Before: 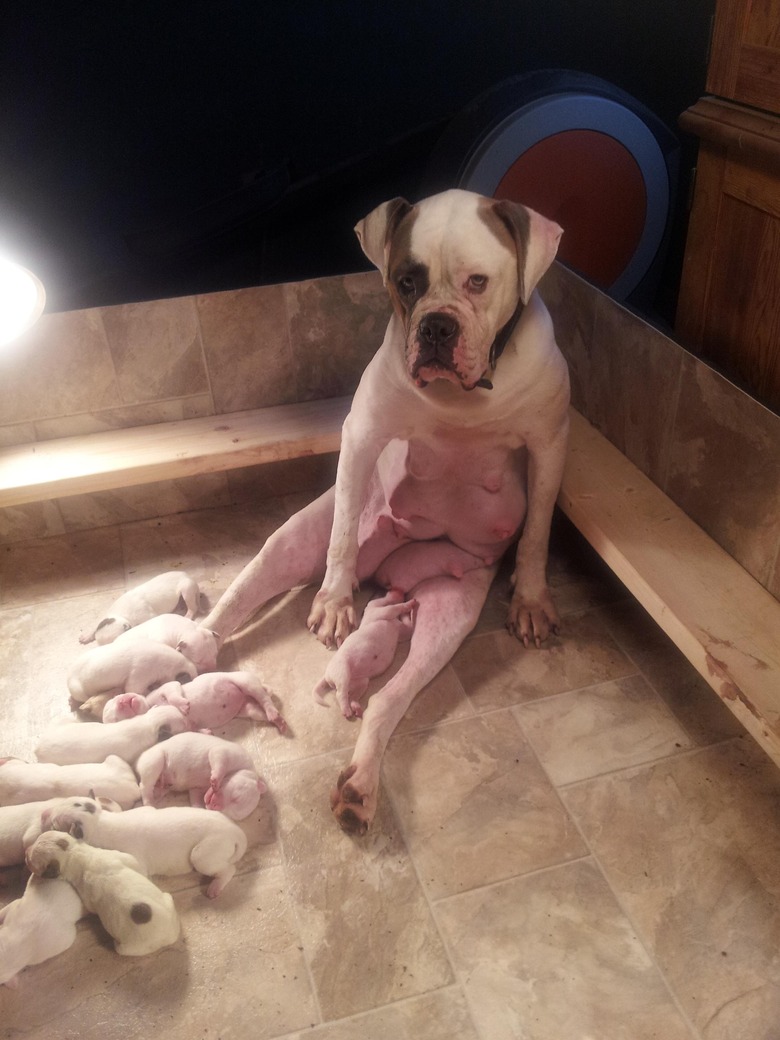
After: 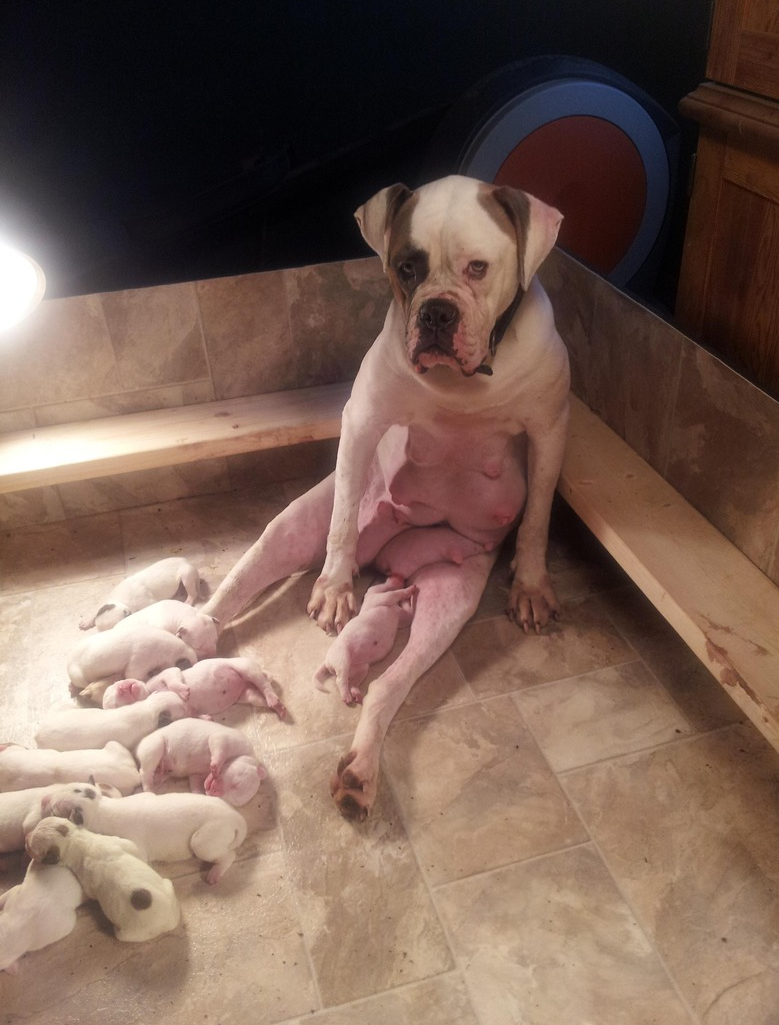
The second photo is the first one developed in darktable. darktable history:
crop: top 1.428%, right 0.058%
